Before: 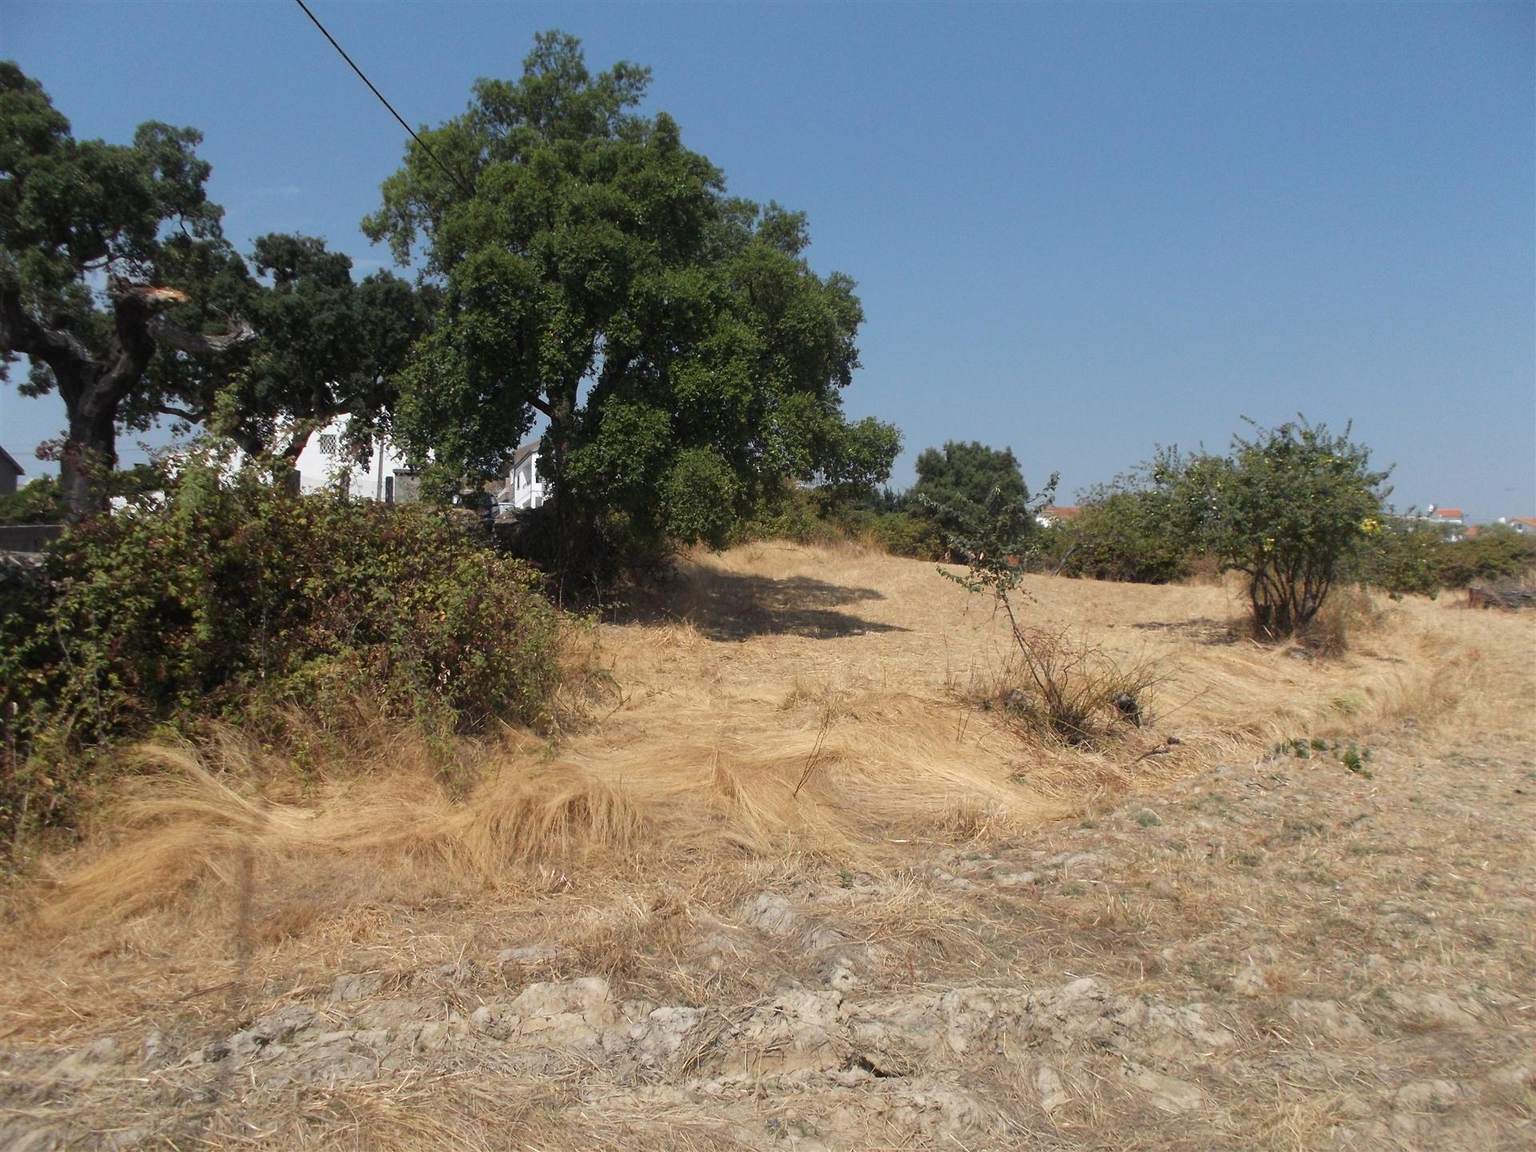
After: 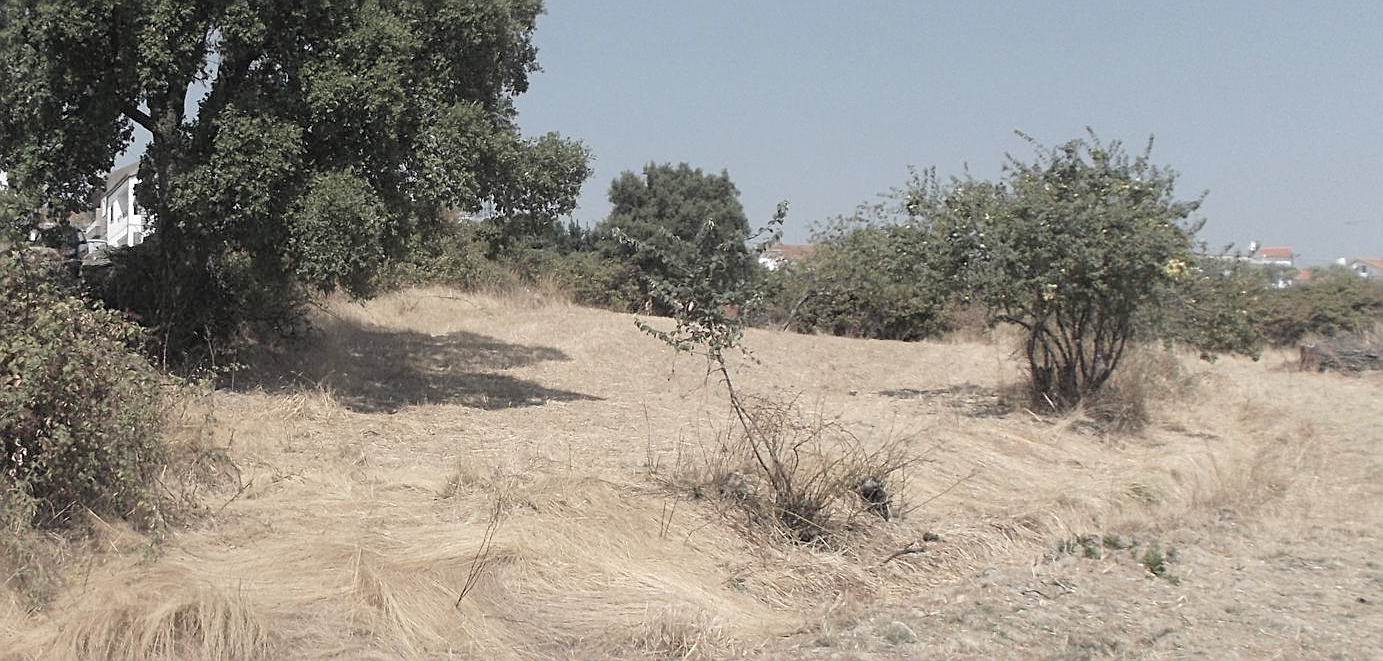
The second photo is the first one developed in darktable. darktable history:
crop and rotate: left 27.938%, top 27.046%, bottom 27.046%
contrast brightness saturation: brightness 0.18, saturation -0.5
sharpen: on, module defaults
